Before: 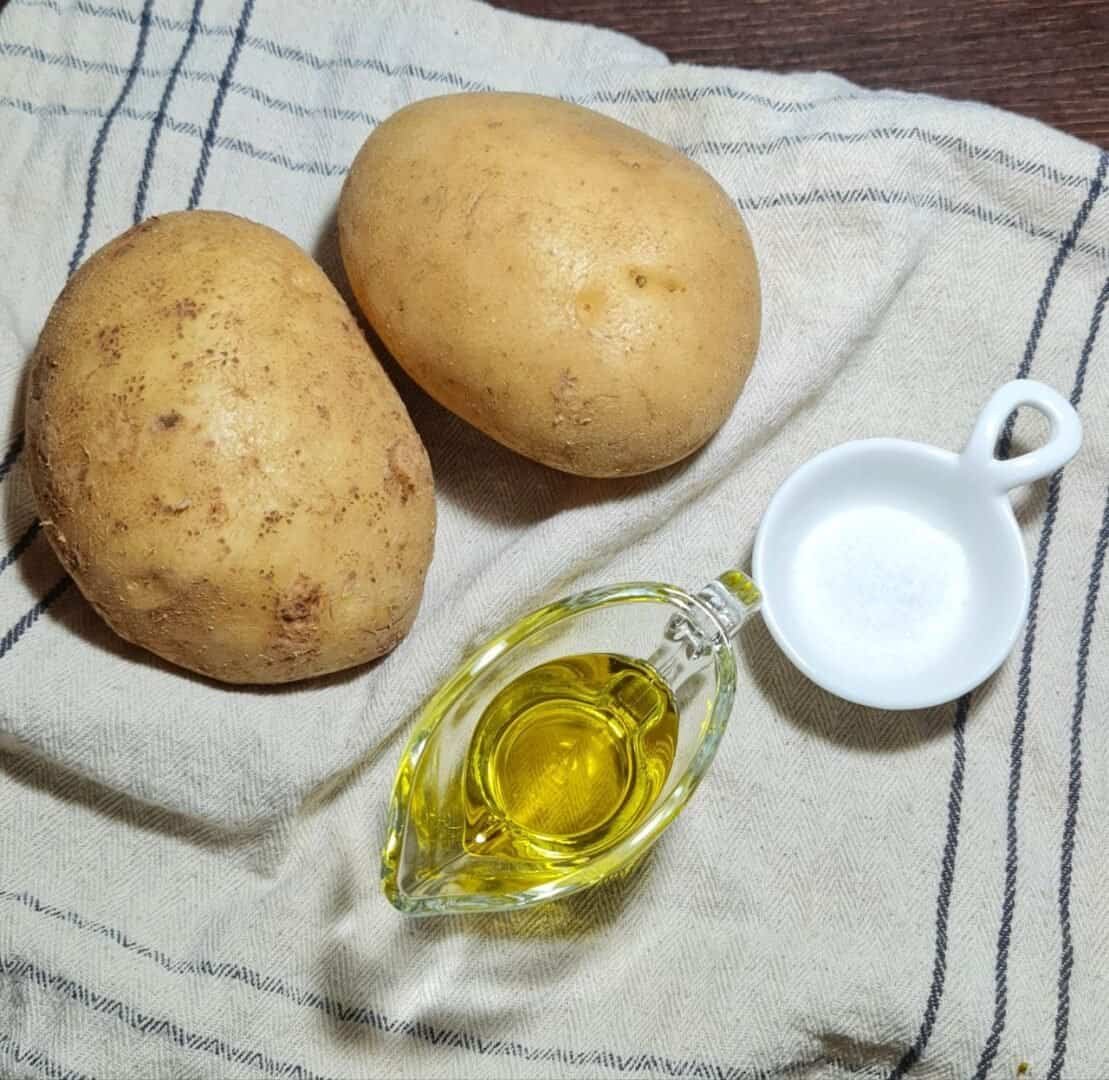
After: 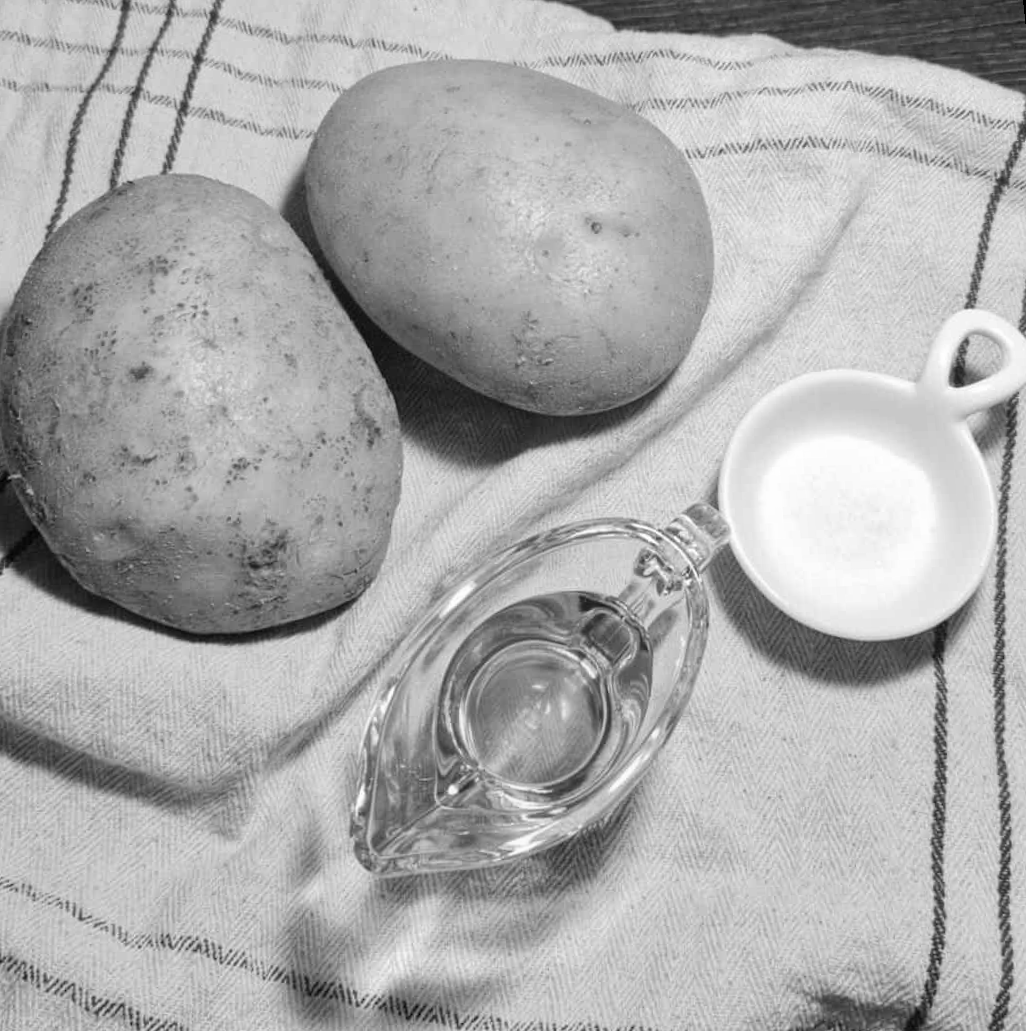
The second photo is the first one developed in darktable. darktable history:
rotate and perspective: rotation -1.68°, lens shift (vertical) -0.146, crop left 0.049, crop right 0.912, crop top 0.032, crop bottom 0.96
monochrome: on, module defaults
